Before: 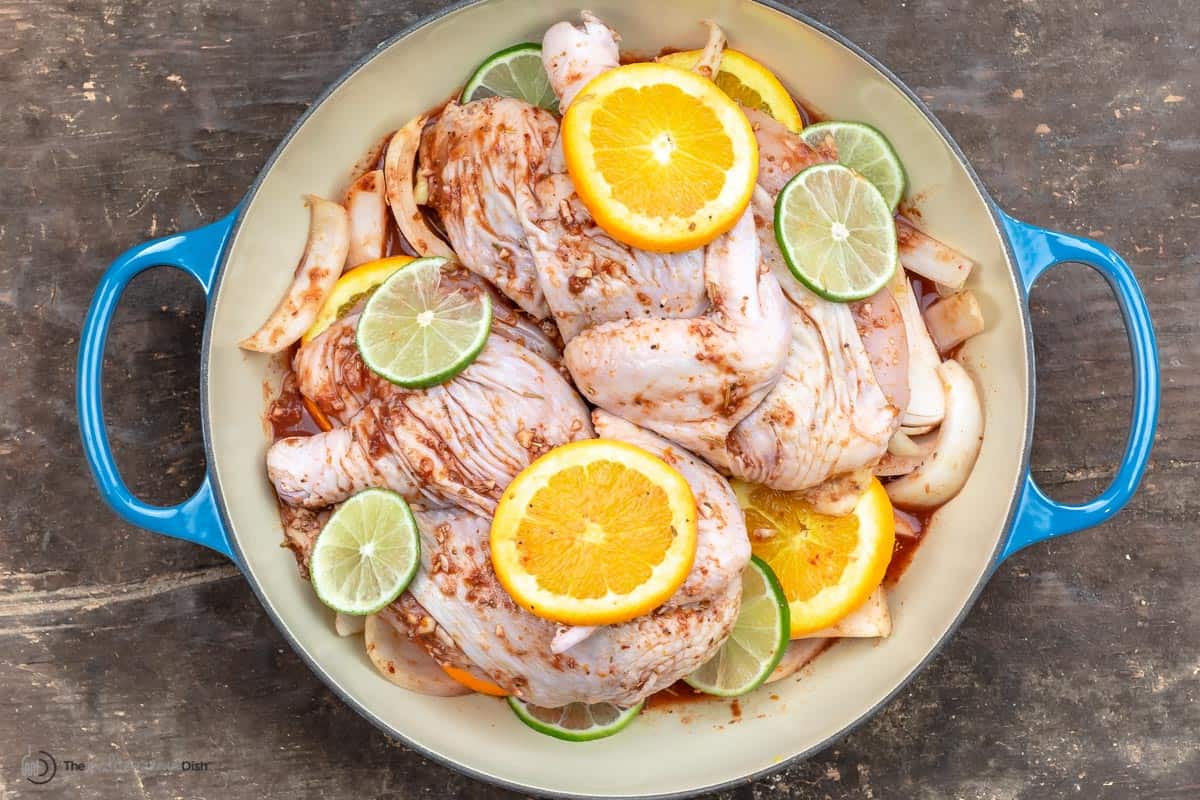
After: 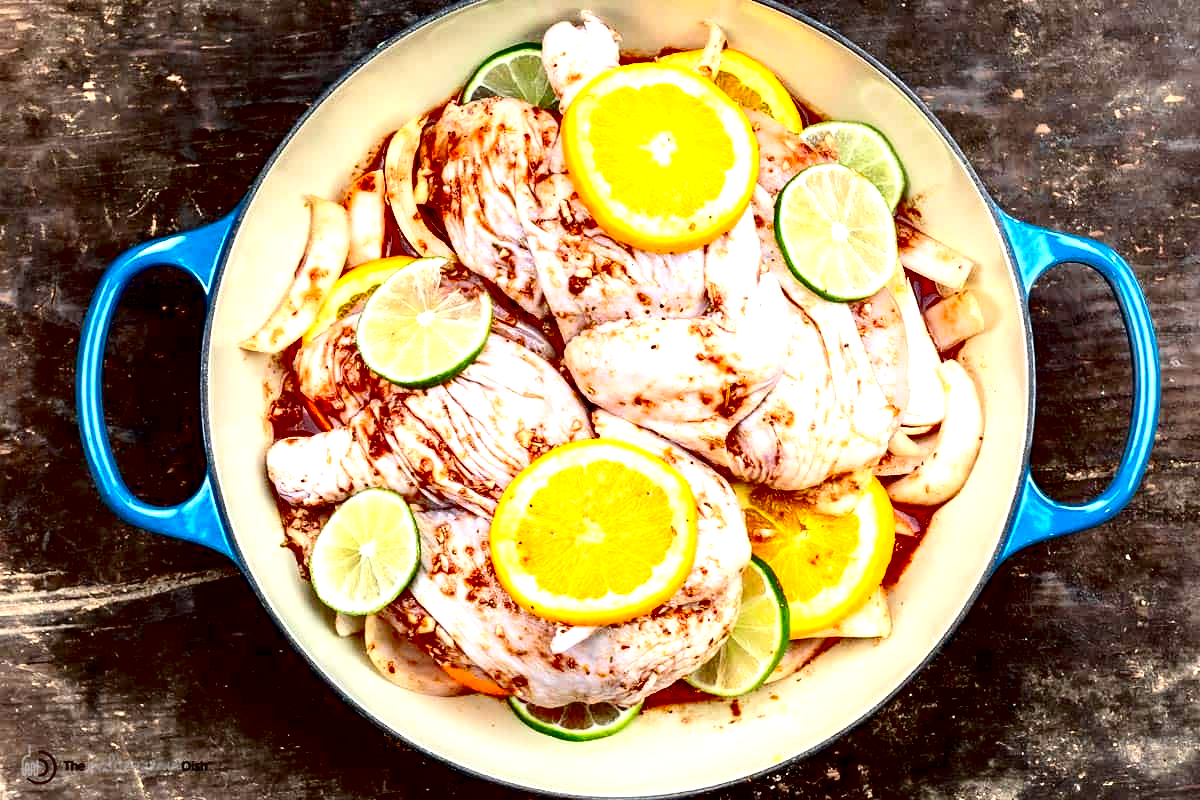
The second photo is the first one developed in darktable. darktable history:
tone equalizer: -8 EV -0.742 EV, -7 EV -0.686 EV, -6 EV -0.561 EV, -5 EV -0.369 EV, -3 EV 0.399 EV, -2 EV 0.6 EV, -1 EV 0.678 EV, +0 EV 0.776 EV
exposure: black level correction 0.049, exposure 0.013 EV, compensate highlight preservation false
local contrast: highlights 103%, shadows 101%, detail 119%, midtone range 0.2
contrast brightness saturation: contrast 0.242, brightness -0.223, saturation 0.142
